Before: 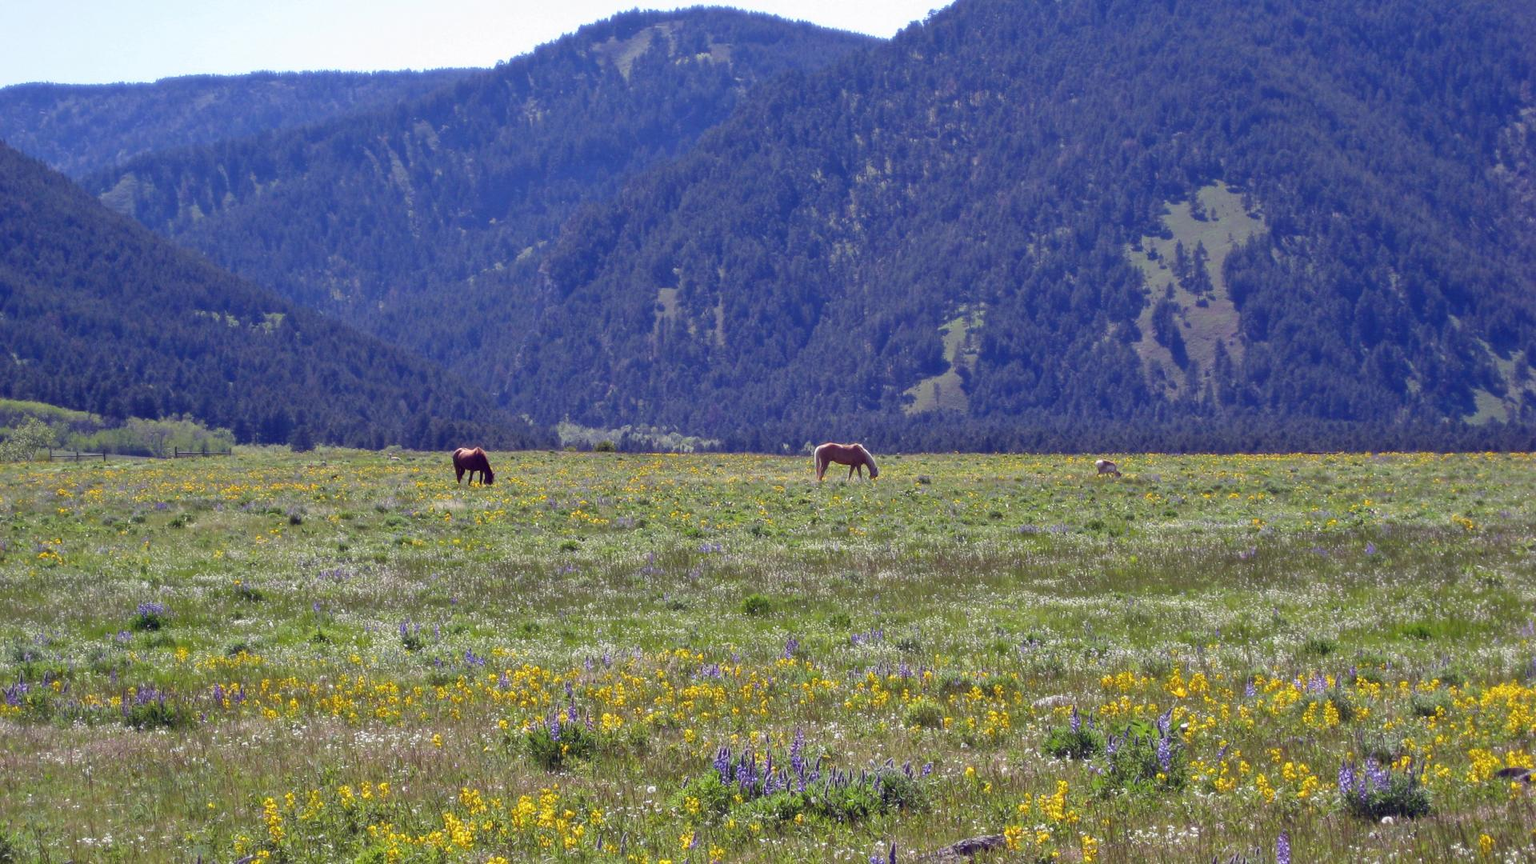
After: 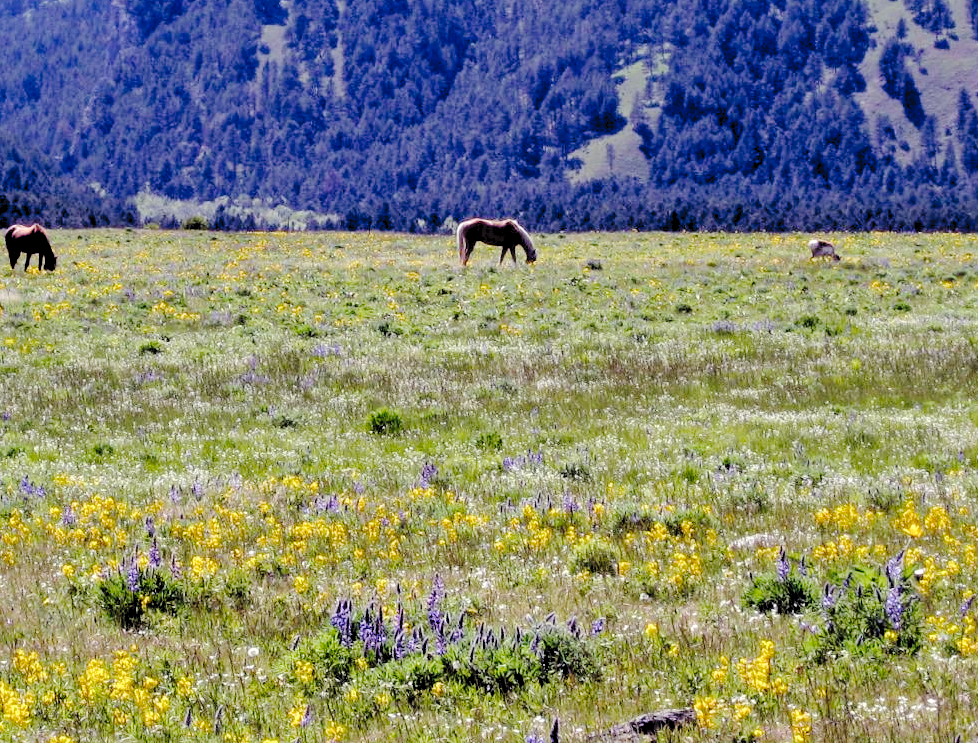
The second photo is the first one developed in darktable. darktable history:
color balance: contrast 10%
tone curve: curves: ch0 [(0, 0) (0.003, 0.031) (0.011, 0.033) (0.025, 0.038) (0.044, 0.049) (0.069, 0.059) (0.1, 0.071) (0.136, 0.093) (0.177, 0.142) (0.224, 0.204) (0.277, 0.292) (0.335, 0.387) (0.399, 0.484) (0.468, 0.567) (0.543, 0.643) (0.623, 0.712) (0.709, 0.776) (0.801, 0.837) (0.898, 0.903) (1, 1)], preserve colors none
crop and rotate: left 29.237%, top 31.152%, right 19.807%
rgb levels: levels [[0.029, 0.461, 0.922], [0, 0.5, 1], [0, 0.5, 1]]
